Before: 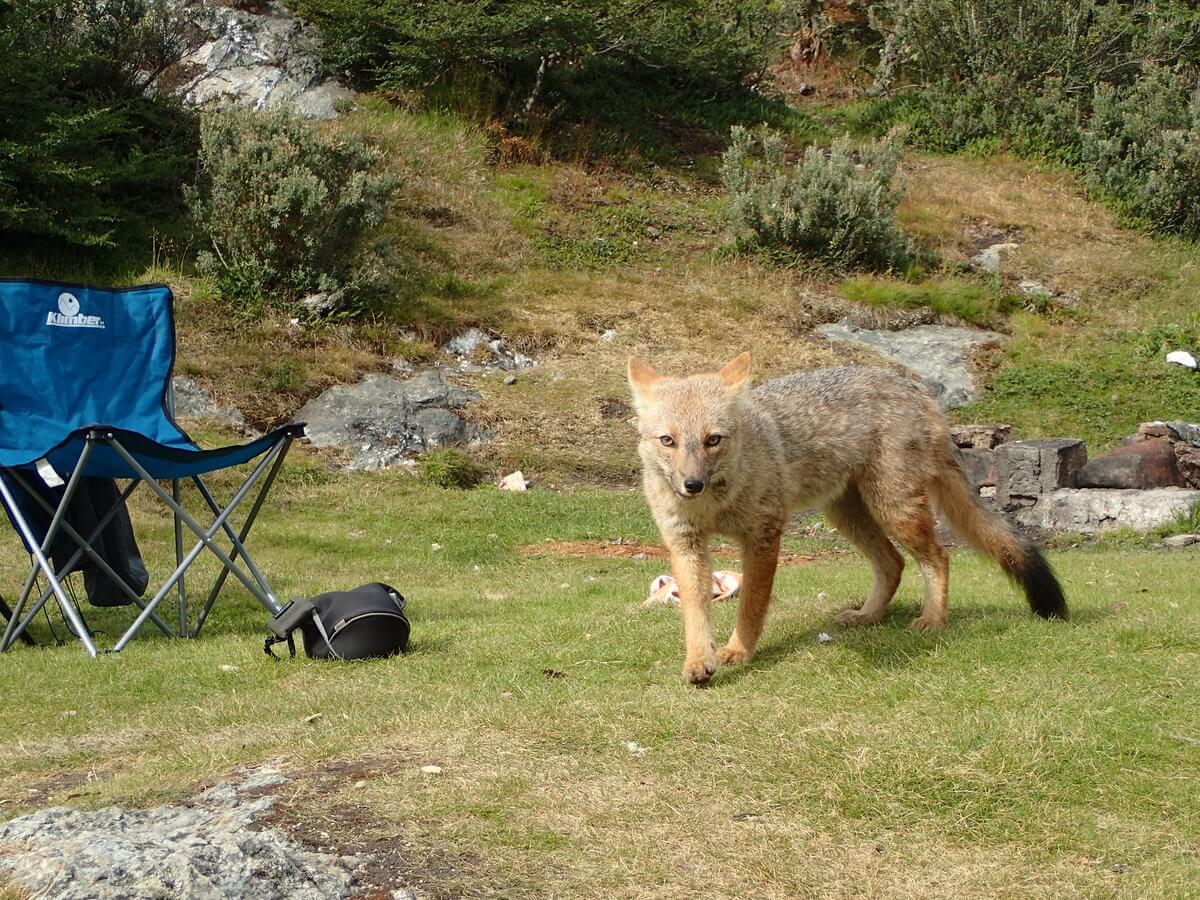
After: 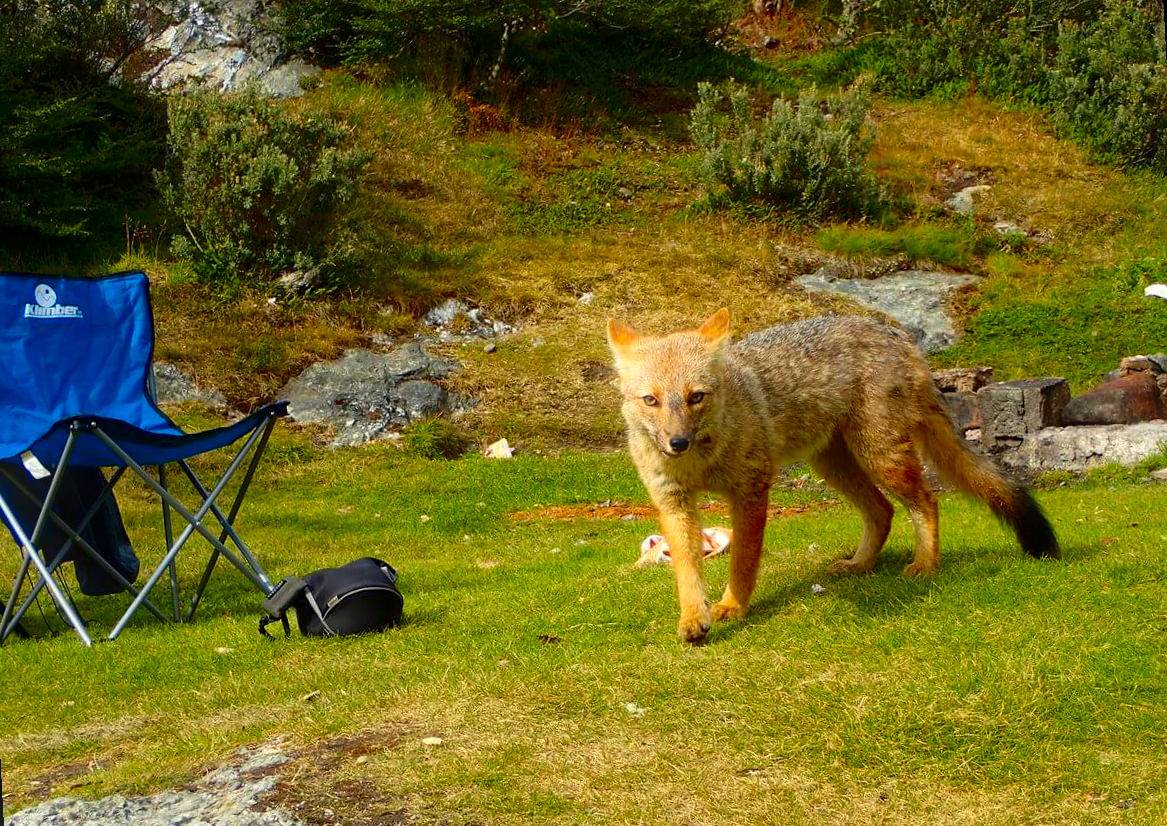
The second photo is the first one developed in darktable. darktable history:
haze removal: compatibility mode true, adaptive false
contrast brightness saturation: contrast 0.07, brightness -0.13, saturation 0.06
bloom: size 5%, threshold 95%, strength 15%
color contrast: green-magenta contrast 1.55, blue-yellow contrast 1.83
rotate and perspective: rotation -3°, crop left 0.031, crop right 0.968, crop top 0.07, crop bottom 0.93
